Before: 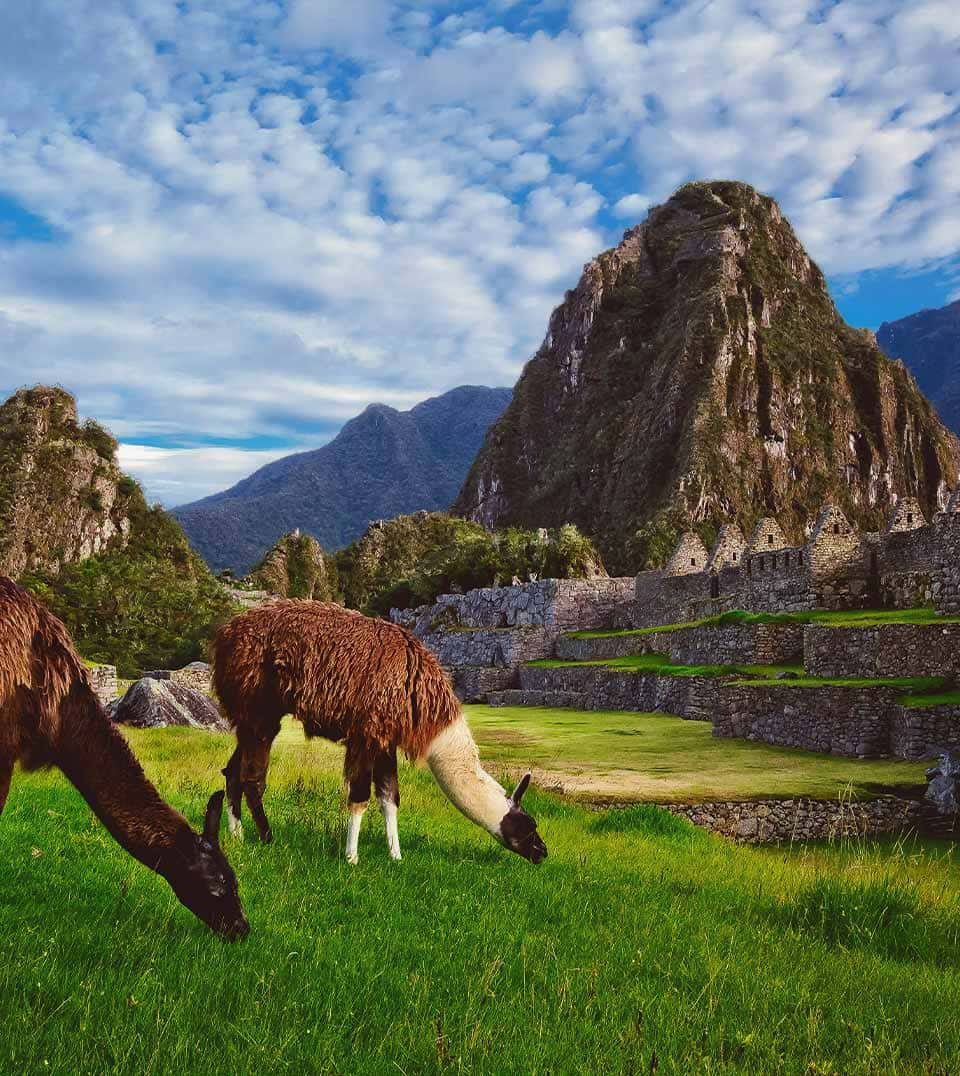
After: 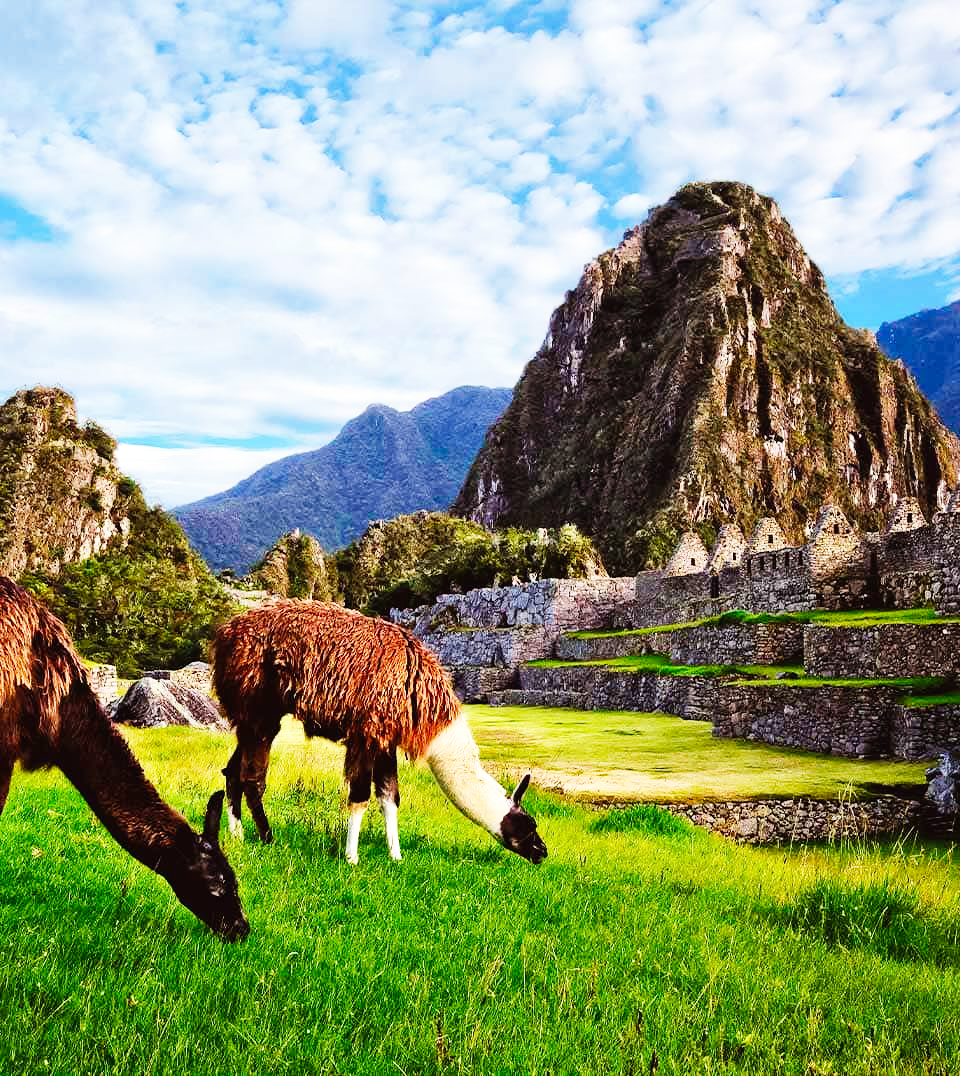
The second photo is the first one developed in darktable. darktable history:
rgb curve: curves: ch0 [(0, 0) (0.136, 0.078) (0.262, 0.245) (0.414, 0.42) (1, 1)], compensate middle gray true, preserve colors basic power
base curve: curves: ch0 [(0, 0.003) (0.001, 0.002) (0.006, 0.004) (0.02, 0.022) (0.048, 0.086) (0.094, 0.234) (0.162, 0.431) (0.258, 0.629) (0.385, 0.8) (0.548, 0.918) (0.751, 0.988) (1, 1)], preserve colors none
